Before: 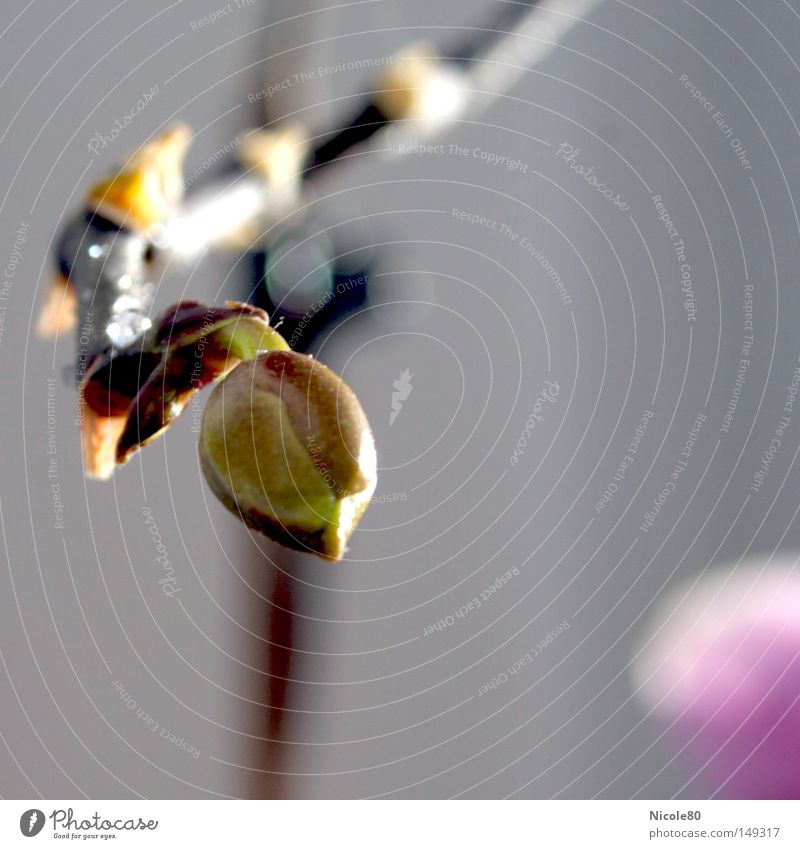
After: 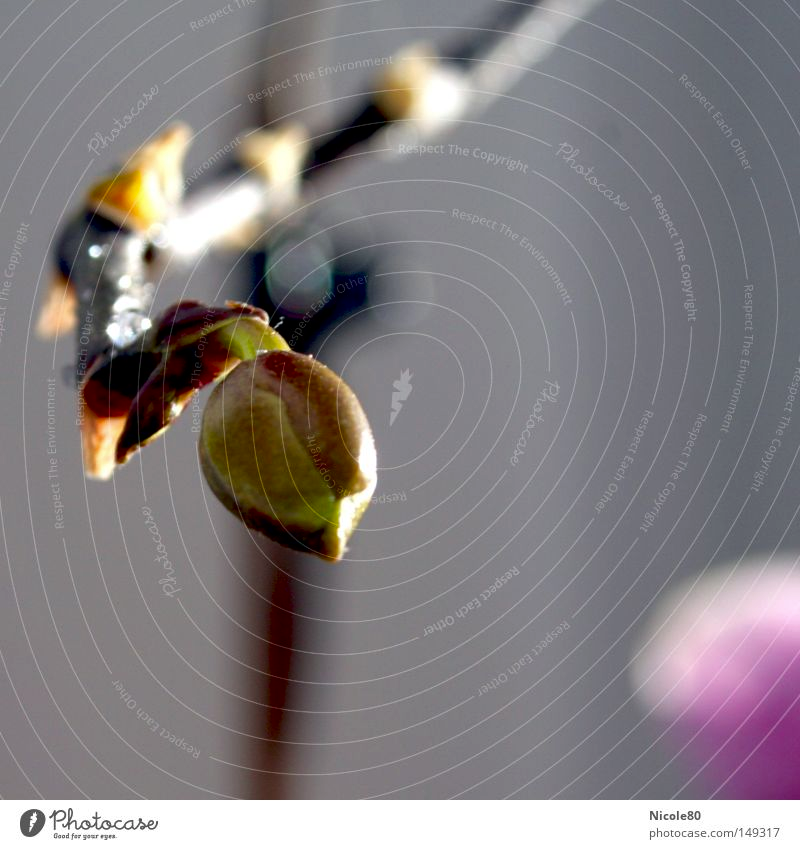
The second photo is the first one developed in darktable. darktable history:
contrast brightness saturation: contrast 0.065, brightness -0.148, saturation 0.109
